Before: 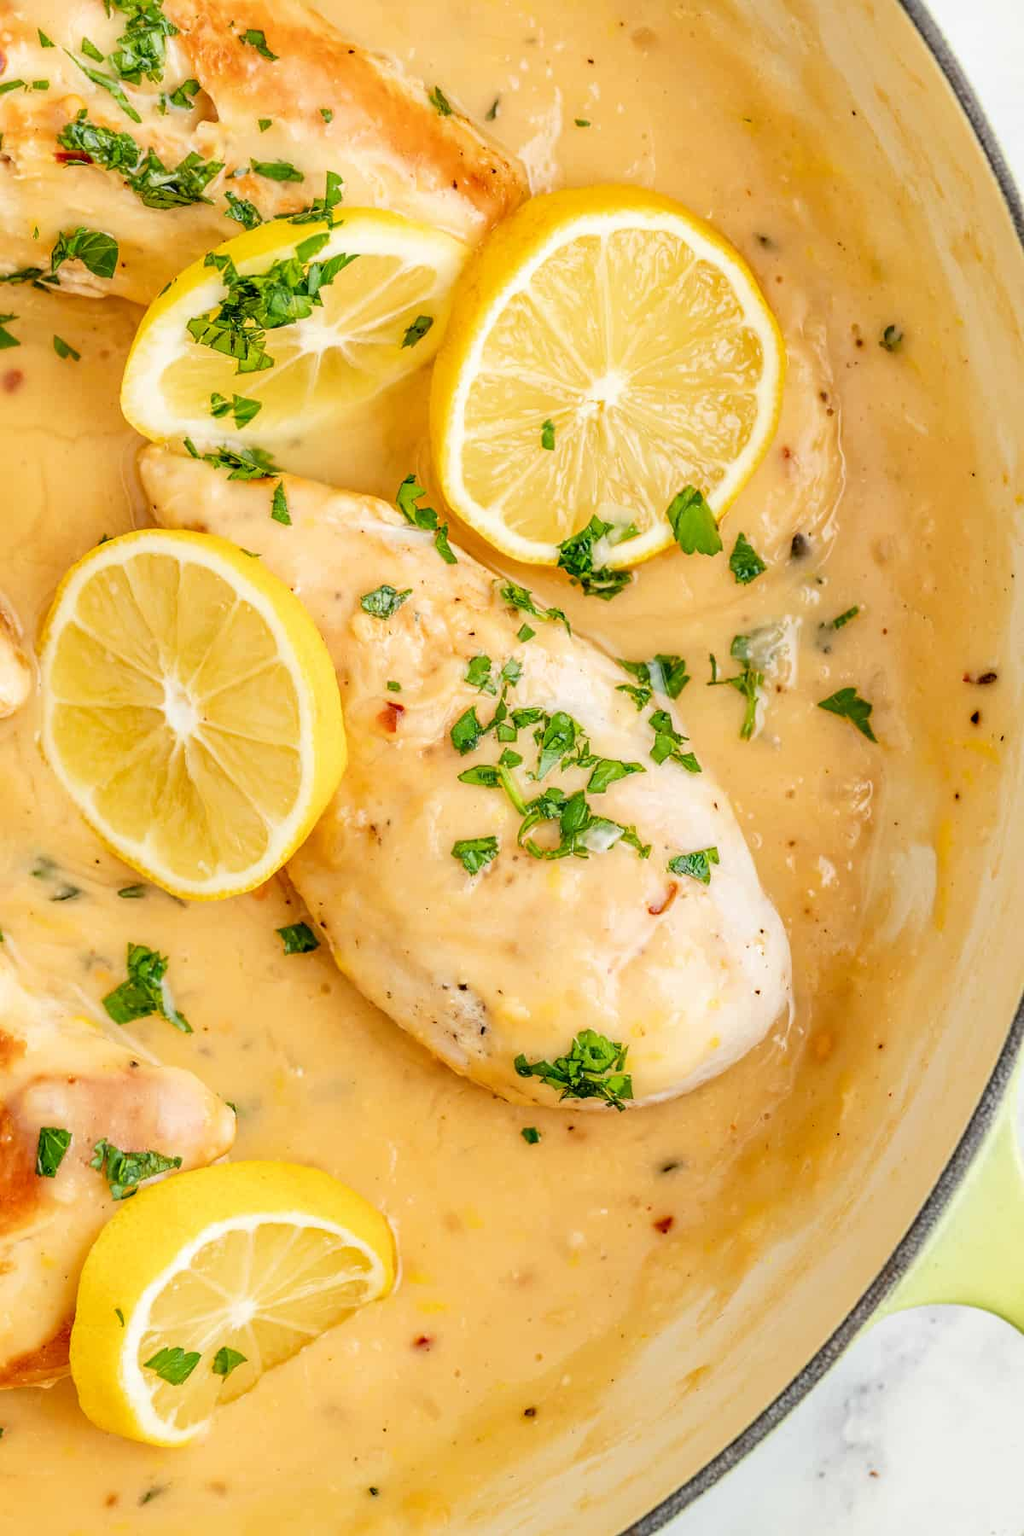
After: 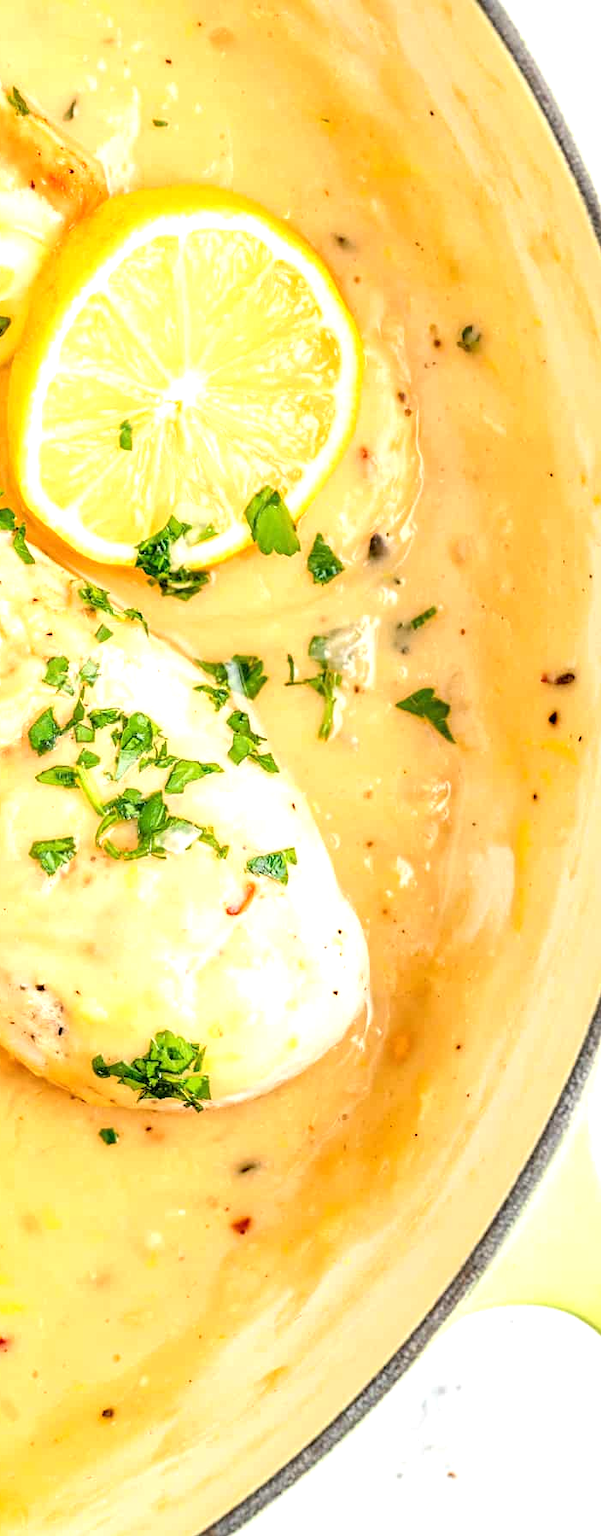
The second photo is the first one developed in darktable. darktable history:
tone equalizer: -8 EV -0.754 EV, -7 EV -0.675 EV, -6 EV -0.566 EV, -5 EV -0.406 EV, -3 EV 0.394 EV, -2 EV 0.6 EV, -1 EV 0.697 EV, +0 EV 0.725 EV
crop: left 41.287%
